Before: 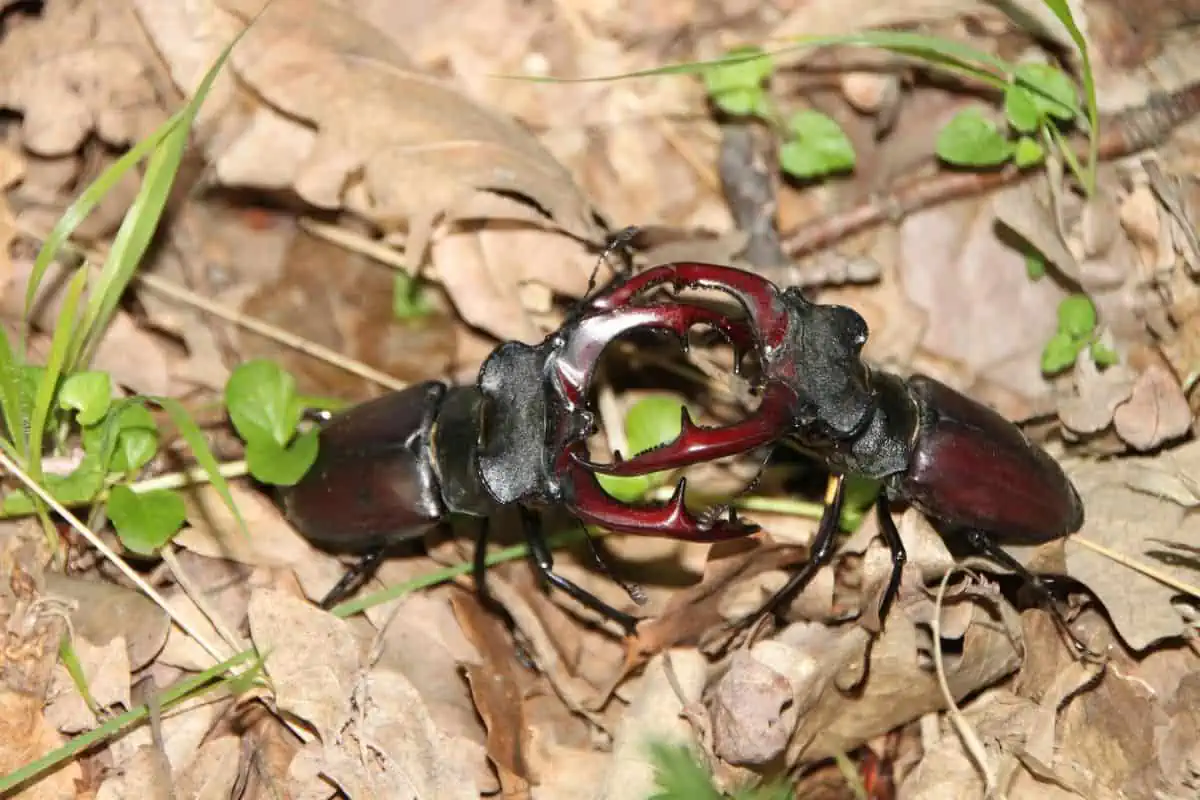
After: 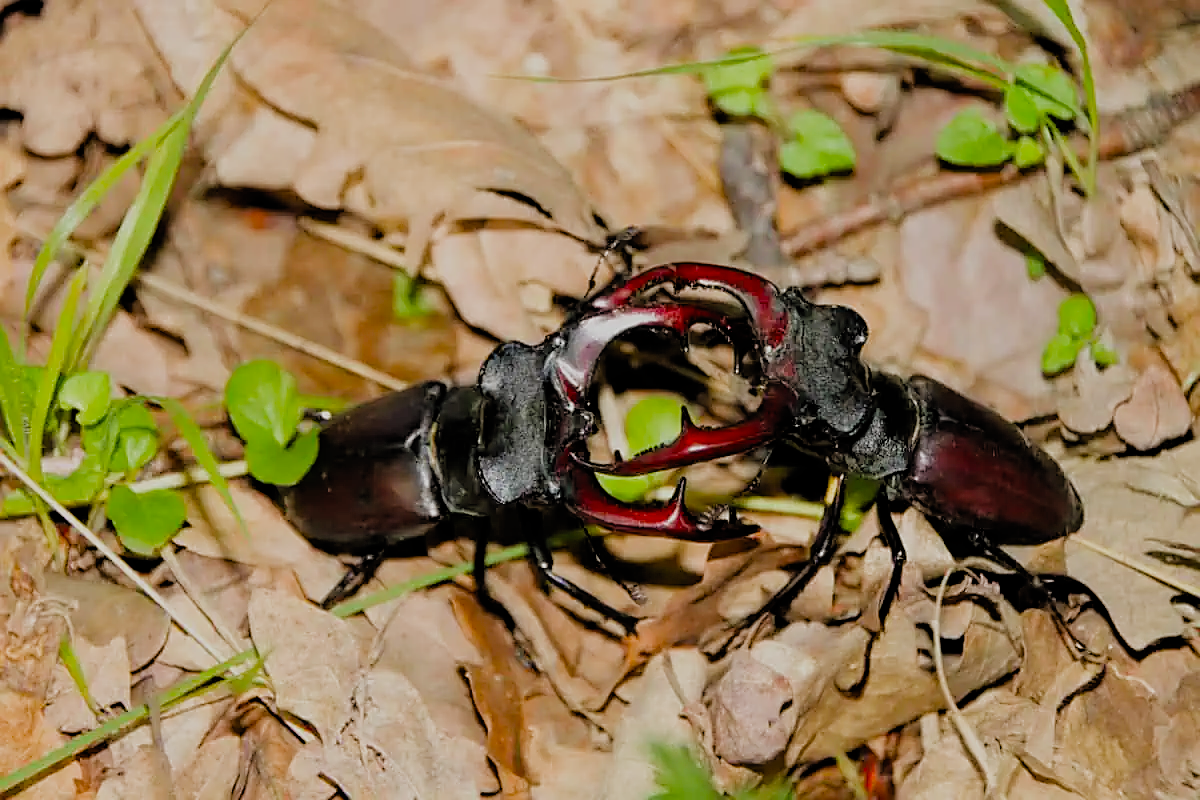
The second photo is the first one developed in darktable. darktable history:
sharpen: on, module defaults
filmic rgb: black relative exposure -4.4 EV, white relative exposure 5 EV, threshold 3 EV, hardness 2.23, latitude 40.06%, contrast 1.15, highlights saturation mix 10%, shadows ↔ highlights balance 1.04%, preserve chrominance RGB euclidean norm (legacy), color science v4 (2020), enable highlight reconstruction true
